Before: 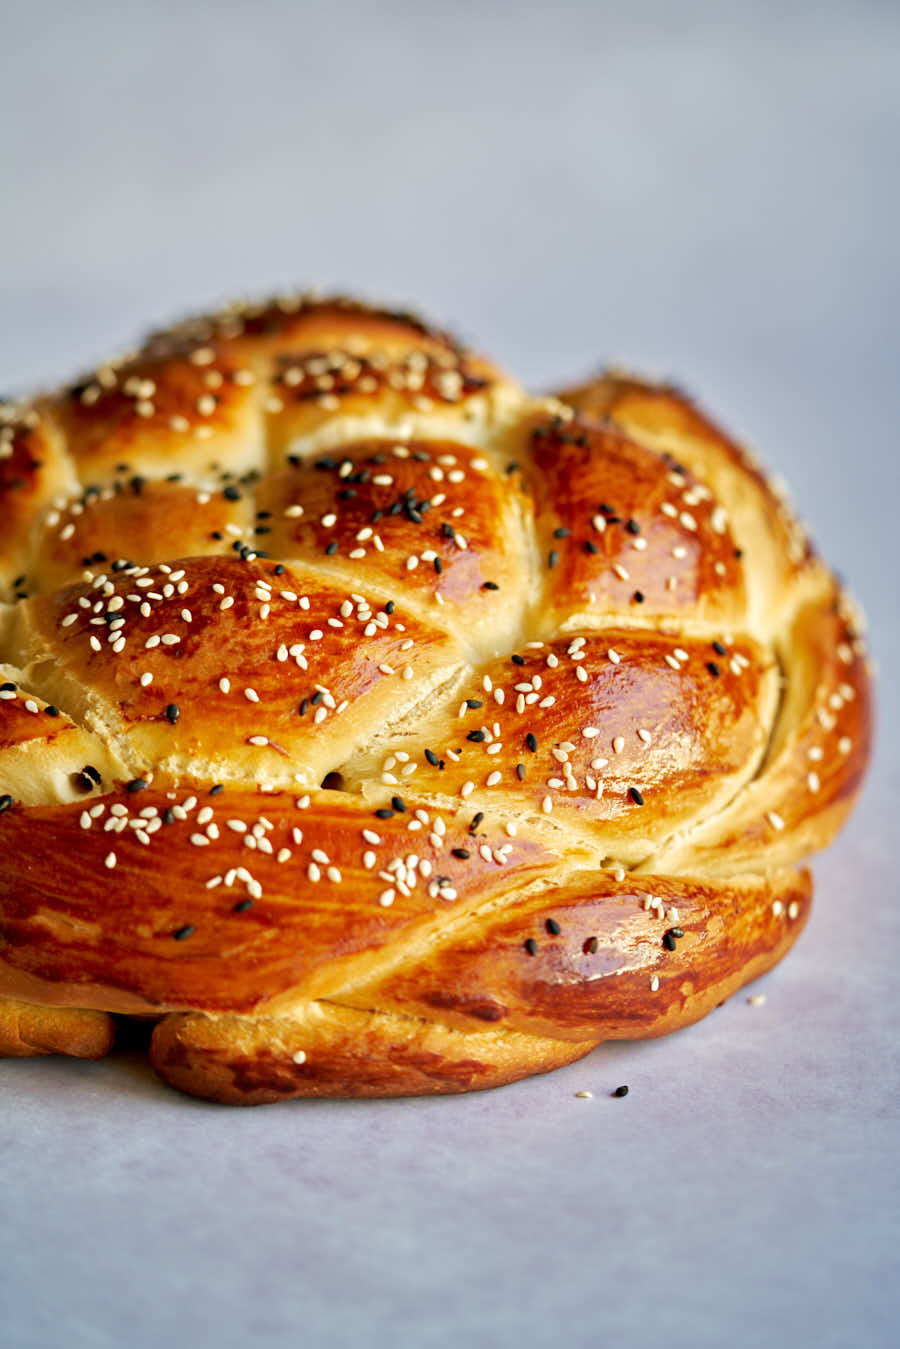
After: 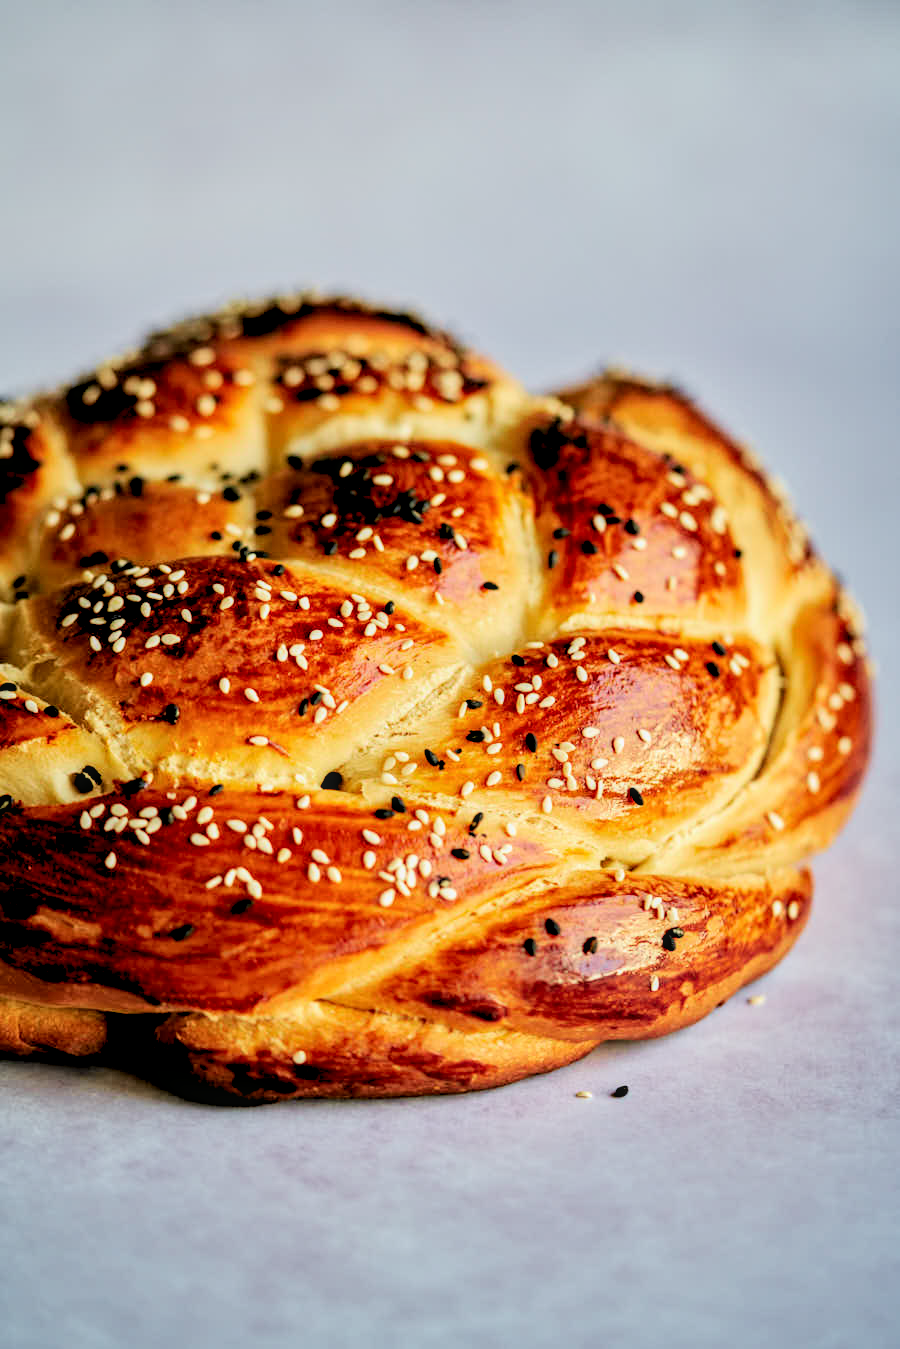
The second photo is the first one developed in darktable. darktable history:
rgb levels: levels [[0.034, 0.472, 0.904], [0, 0.5, 1], [0, 0.5, 1]]
local contrast: on, module defaults
tone curve: curves: ch0 [(0, 0) (0.091, 0.066) (0.184, 0.16) (0.491, 0.519) (0.748, 0.765) (1, 0.919)]; ch1 [(0, 0) (0.179, 0.173) (0.322, 0.32) (0.424, 0.424) (0.502, 0.5) (0.56, 0.575) (0.631, 0.675) (0.777, 0.806) (1, 1)]; ch2 [(0, 0) (0.434, 0.447) (0.497, 0.498) (0.539, 0.566) (0.676, 0.691) (1, 1)], color space Lab, independent channels, preserve colors none
